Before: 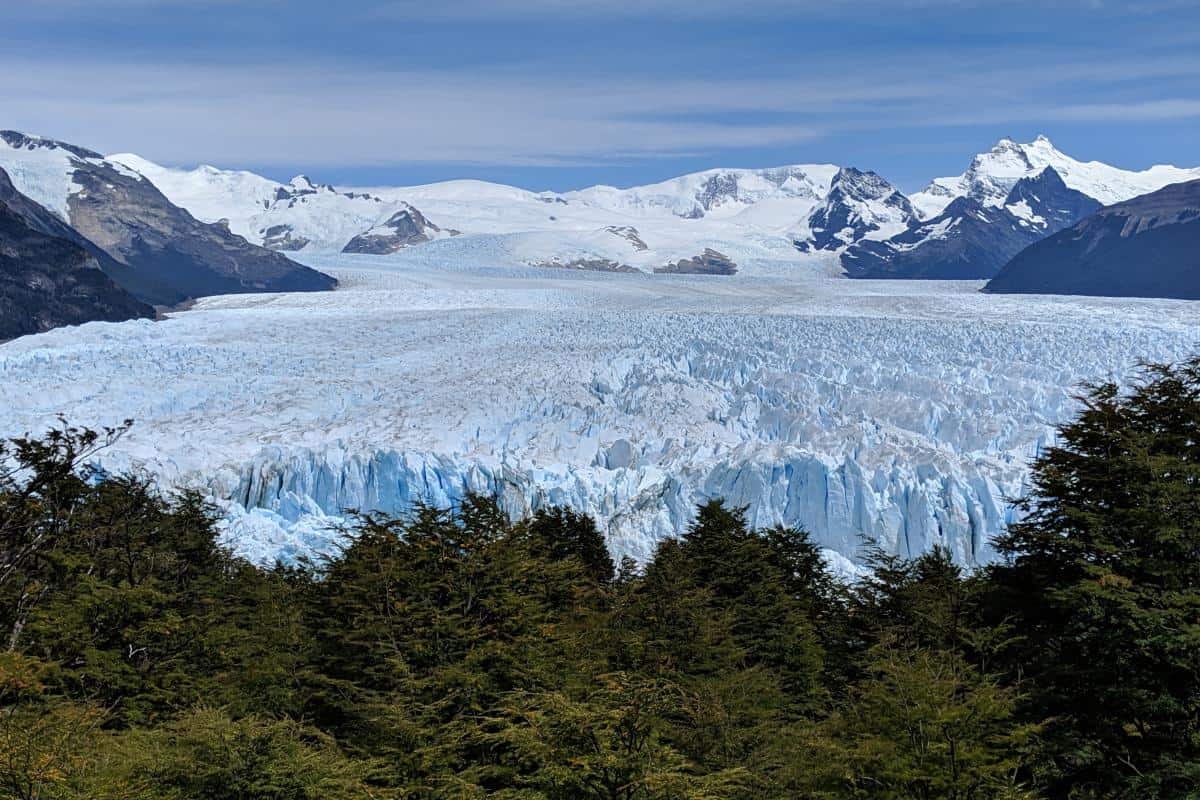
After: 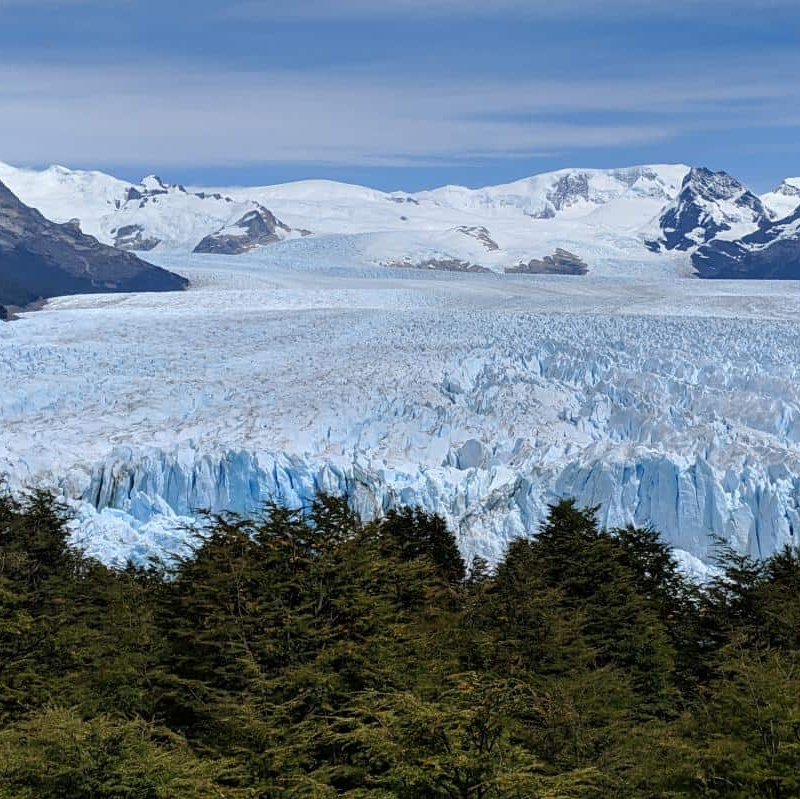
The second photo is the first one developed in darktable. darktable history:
crop and rotate: left 12.466%, right 20.838%
